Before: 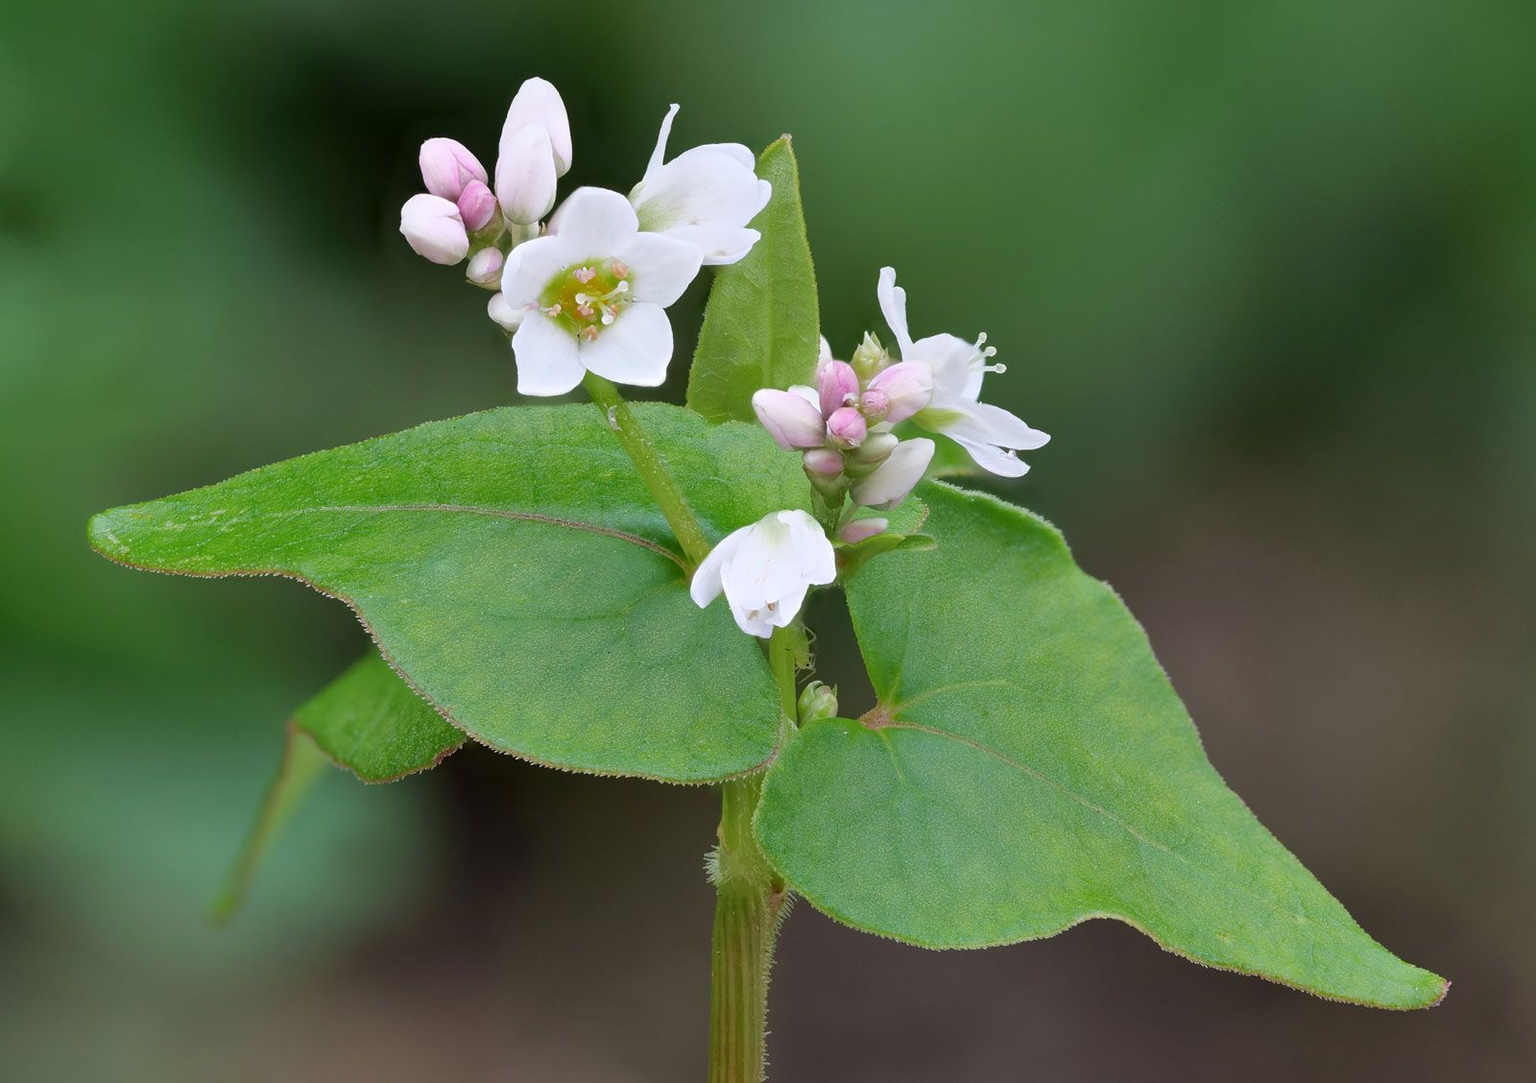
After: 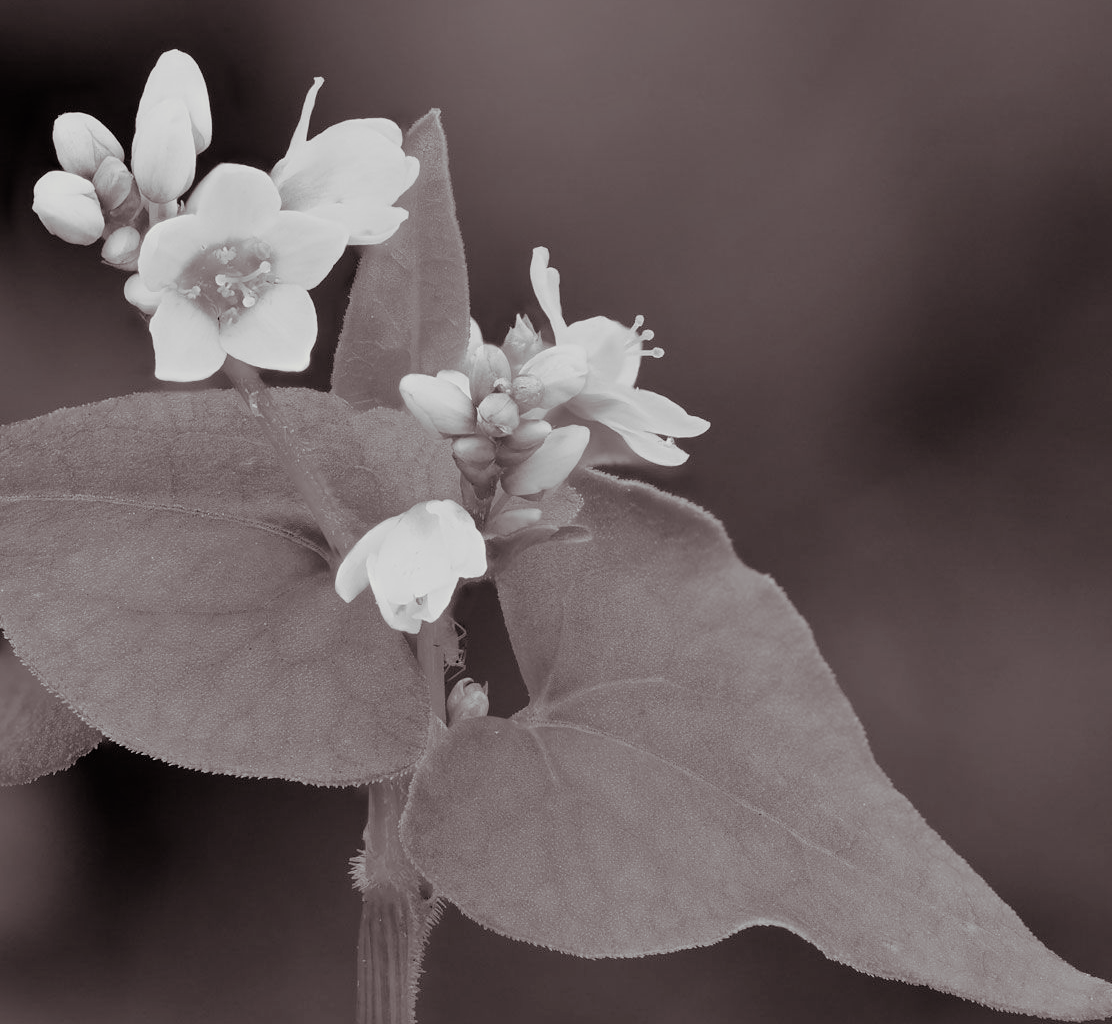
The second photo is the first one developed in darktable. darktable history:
monochrome: a -4.13, b 5.16, size 1
rotate and perspective: automatic cropping off
crop and rotate: left 24.034%, top 2.838%, right 6.406%, bottom 6.299%
white balance: red 1.009, blue 1.027
split-toning: shadows › saturation 0.2
color zones: curves: ch0 [(0.25, 0.5) (0.636, 0.25) (0.75, 0.5)]
filmic rgb: white relative exposure 3.8 EV, hardness 4.35
